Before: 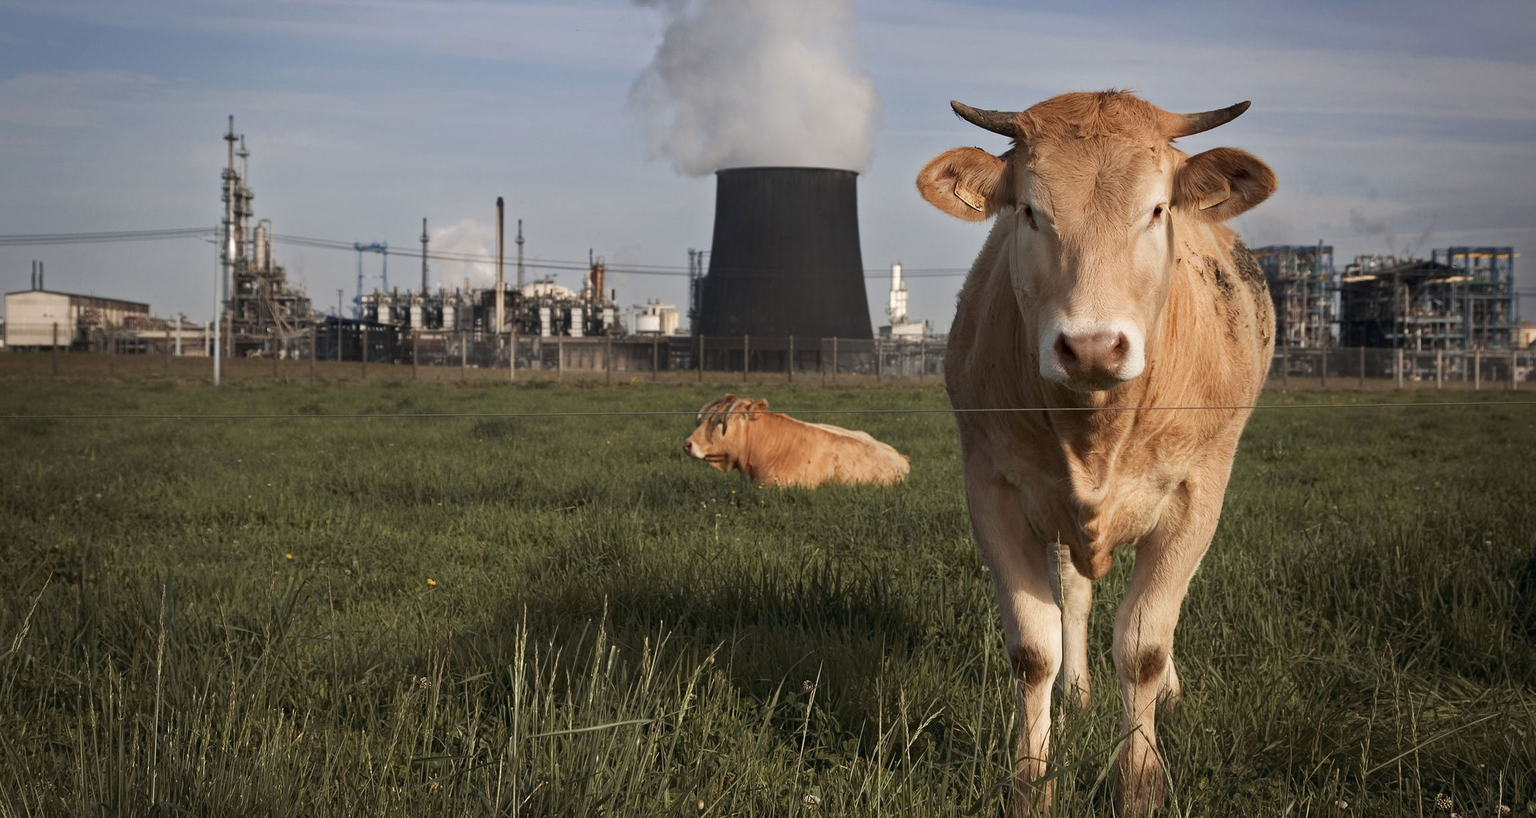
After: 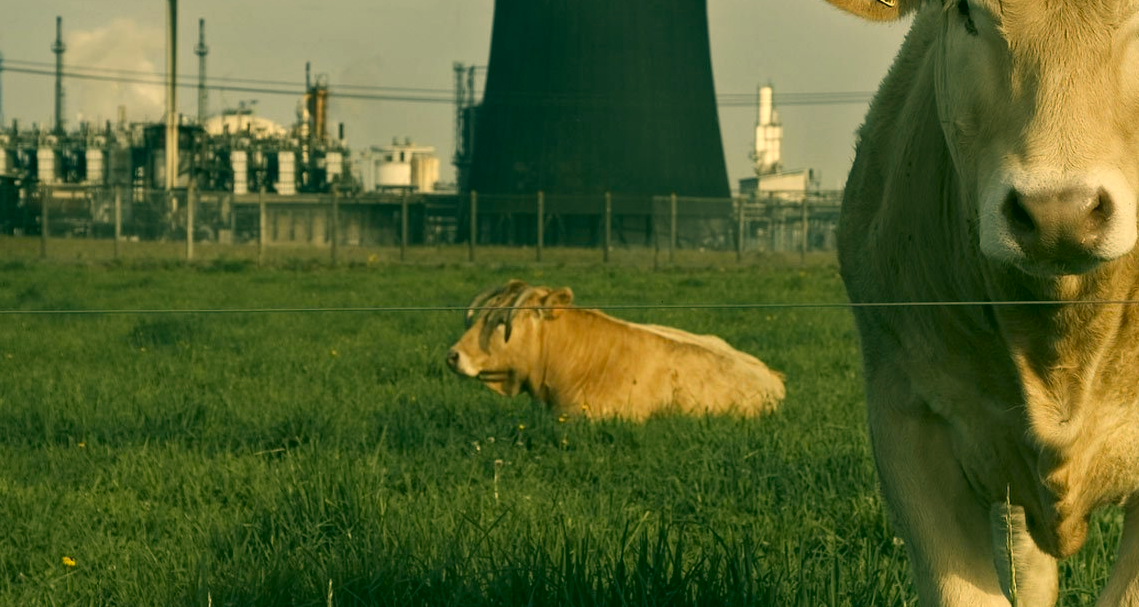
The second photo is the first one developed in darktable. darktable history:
color correction: highlights a* 5.66, highlights b* 33.41, shadows a* -26.06, shadows b* 3.98
crop: left 25.115%, top 25.384%, right 25.329%, bottom 25.065%
